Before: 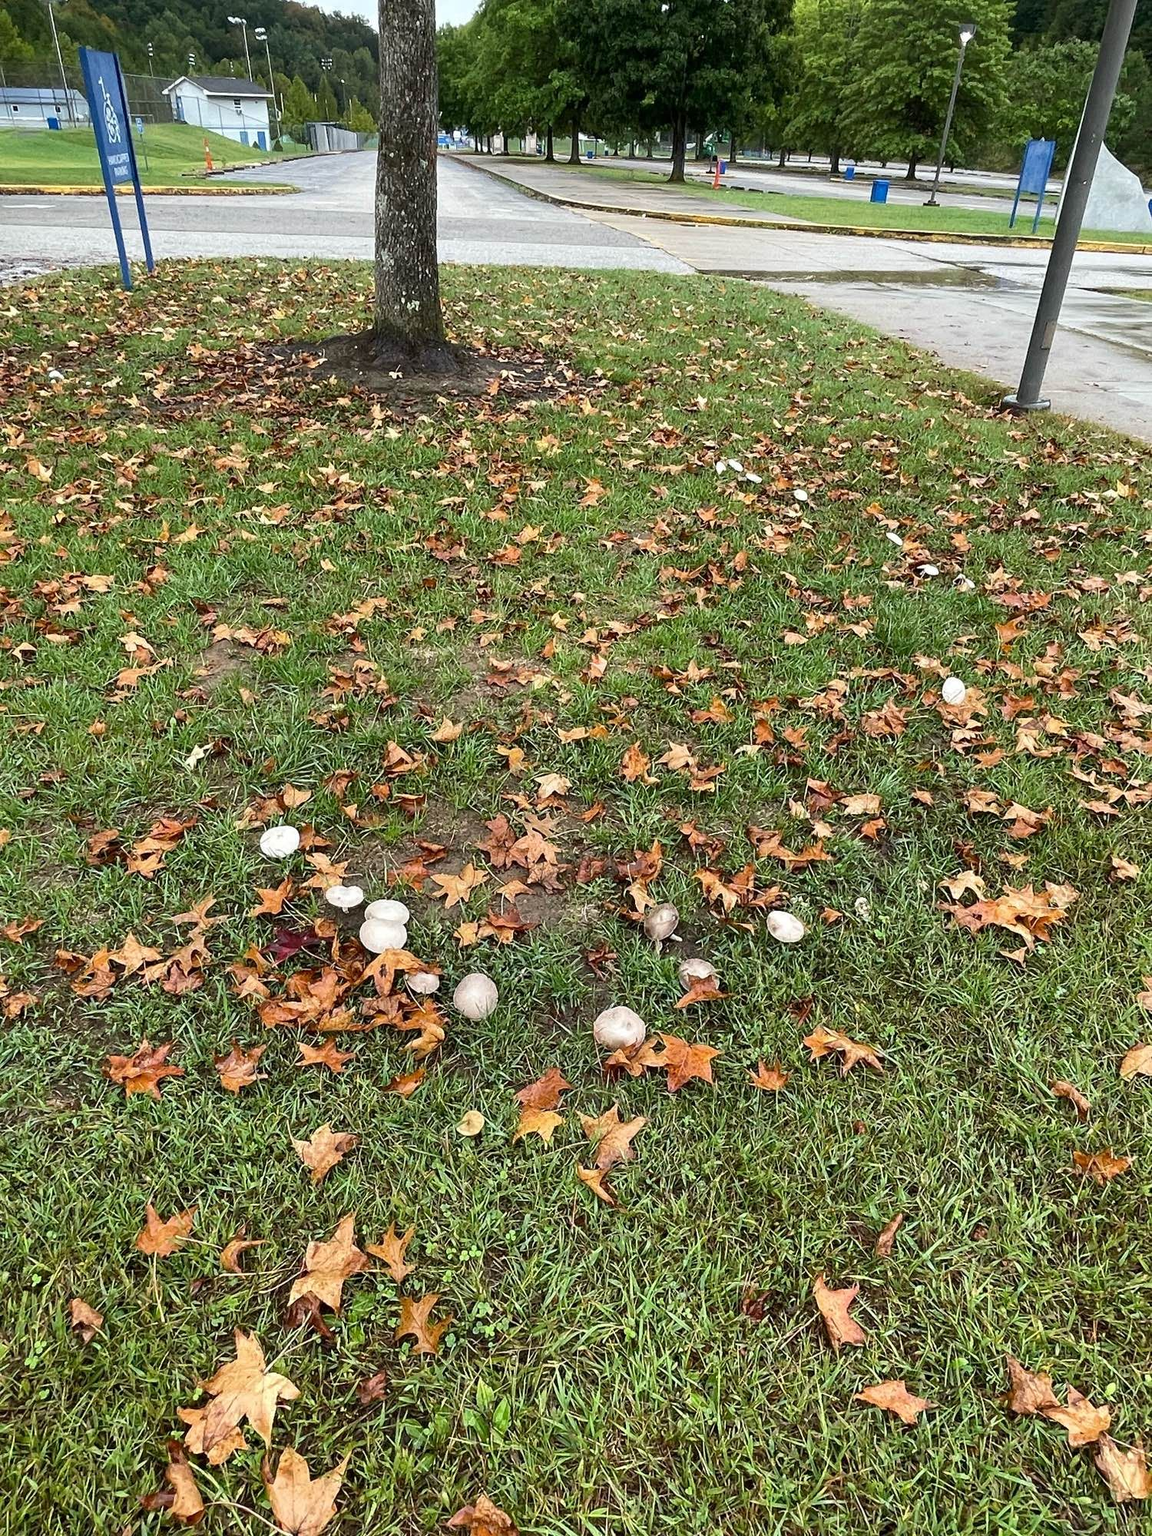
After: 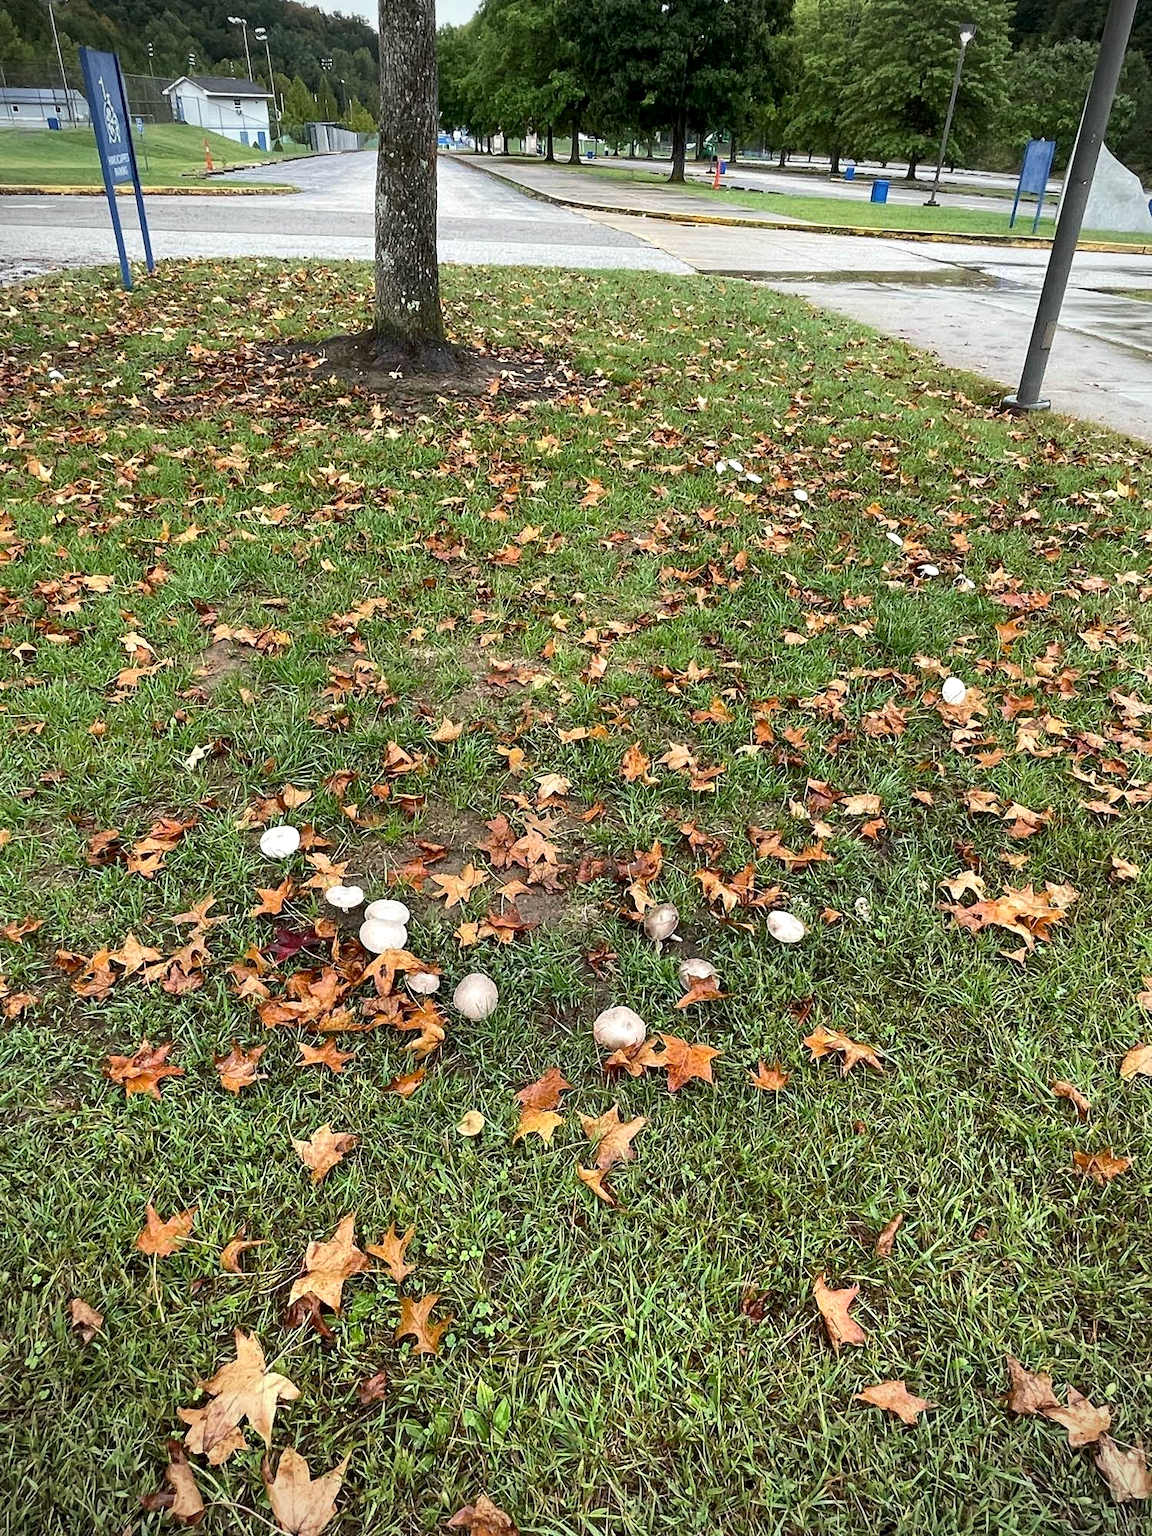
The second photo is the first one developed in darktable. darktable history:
vignetting: fall-off radius 60.92%
exposure: black level correction 0.002, exposure 0.15 EV, compensate highlight preservation false
